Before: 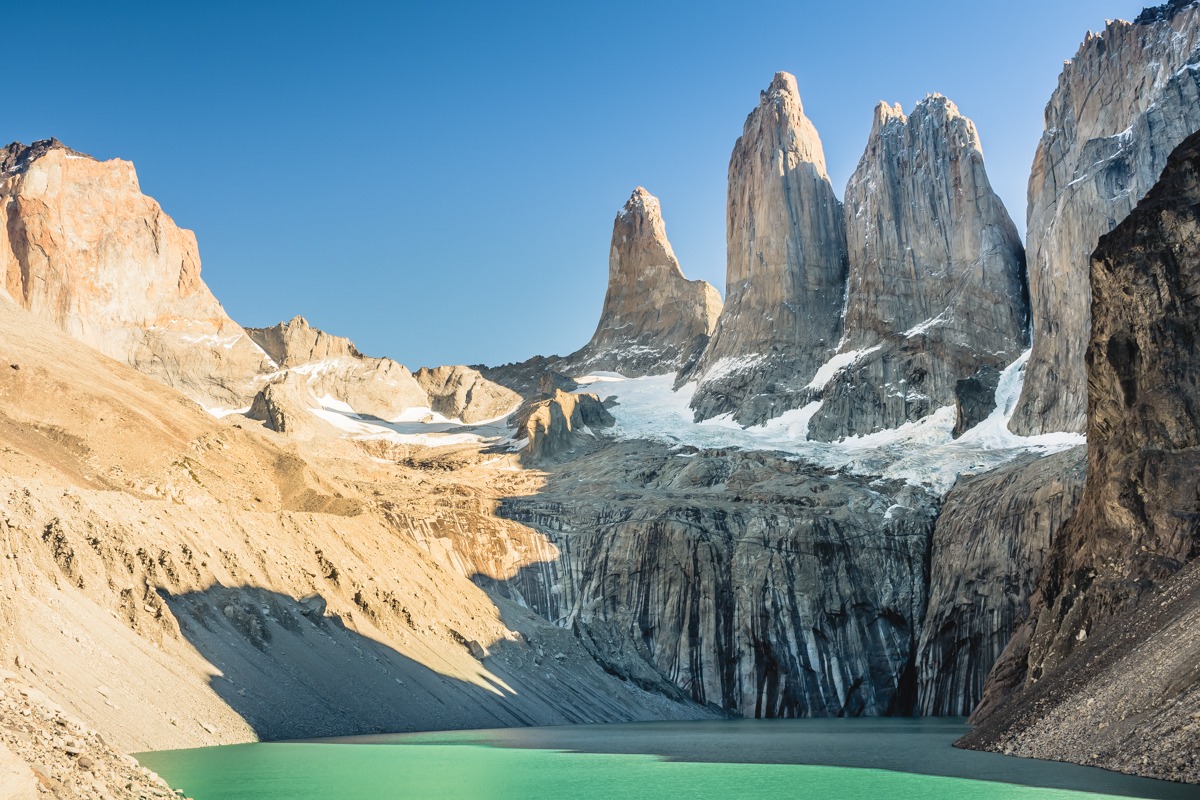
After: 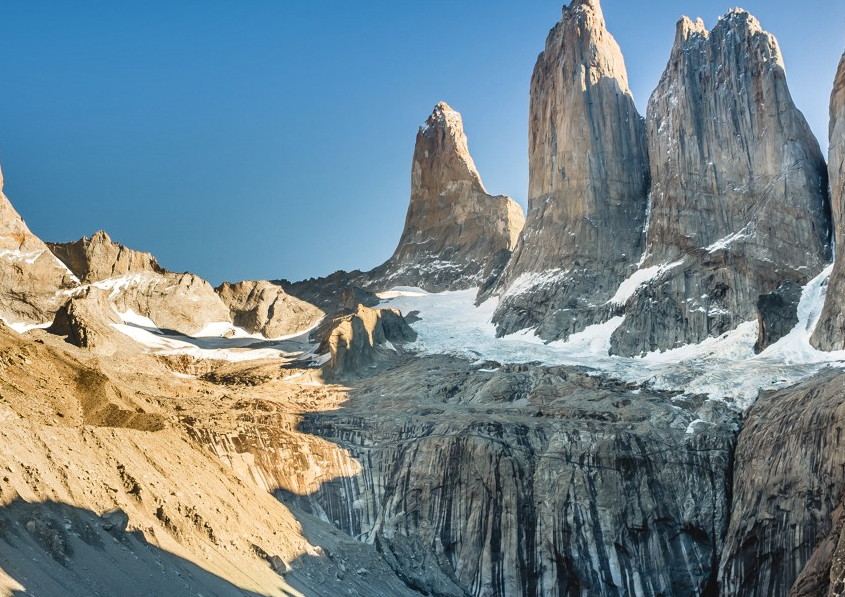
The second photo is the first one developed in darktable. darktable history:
shadows and highlights: shadows 24.56, highlights -78.05, soften with gaussian
crop and rotate: left 16.565%, top 10.753%, right 12.968%, bottom 14.543%
levels: levels [0, 0.492, 0.984]
